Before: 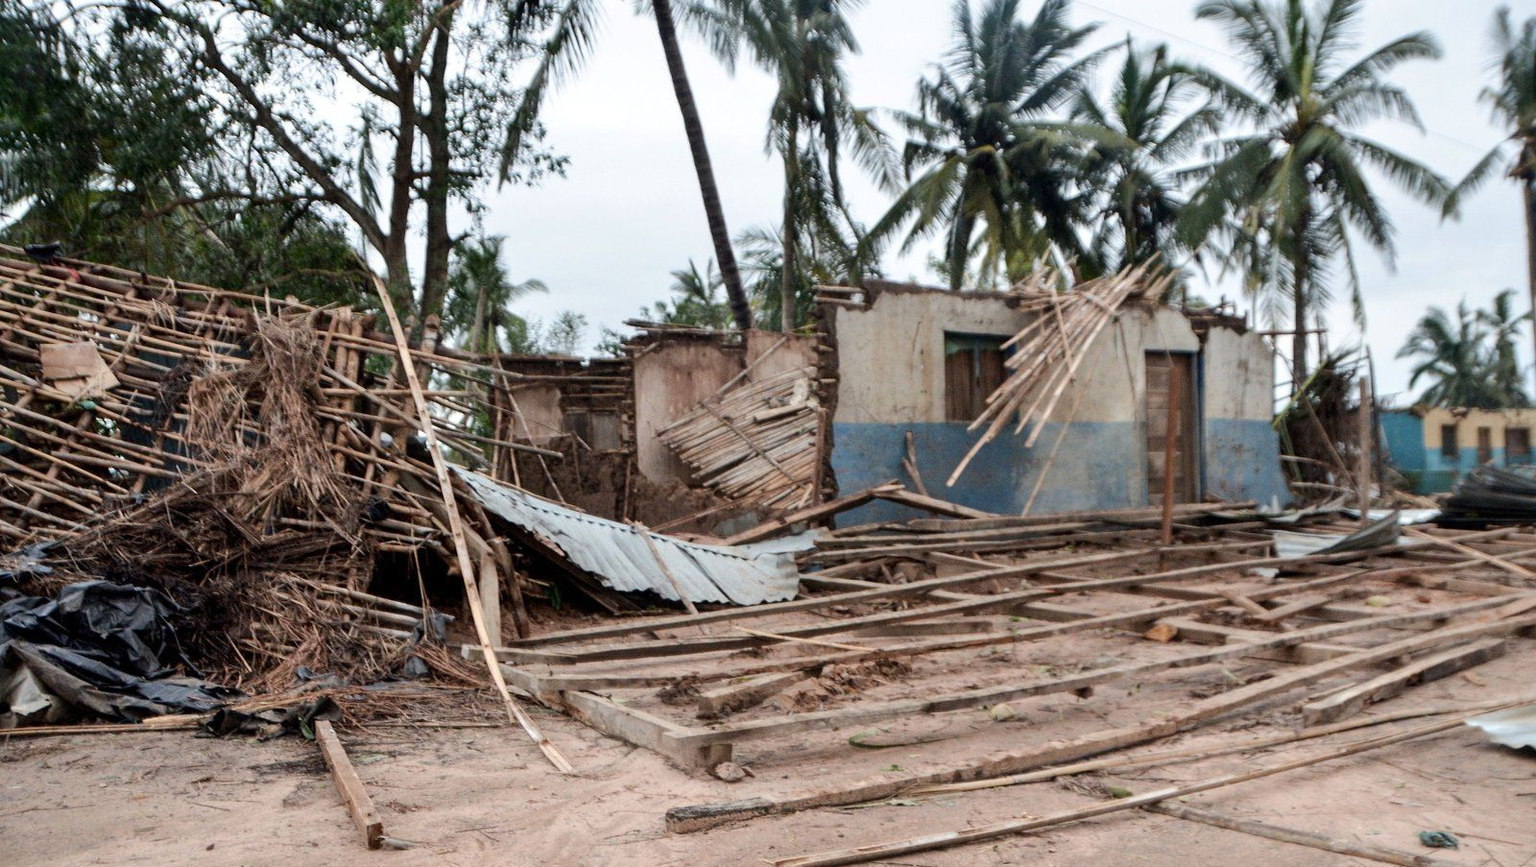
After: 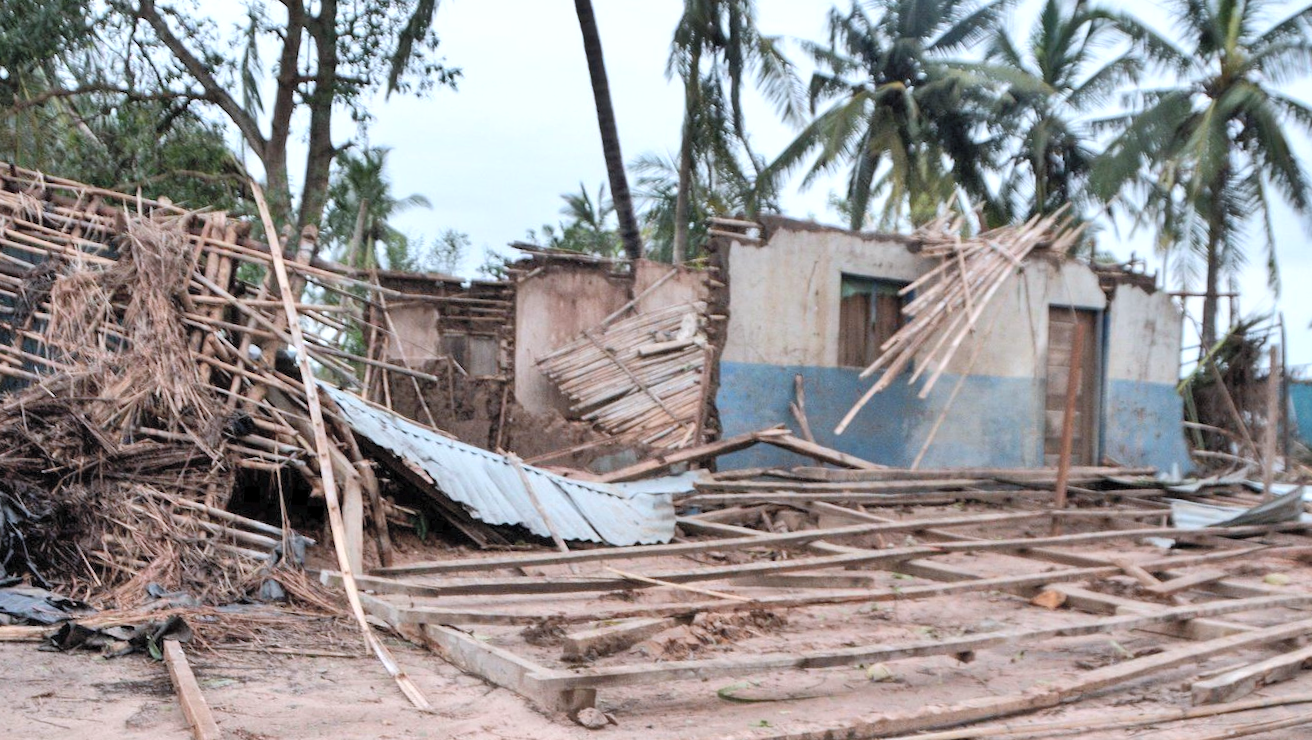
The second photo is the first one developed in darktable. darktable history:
contrast brightness saturation: brightness 0.28
exposure: exposure 0.131 EV, compensate highlight preservation false
color correction: highlights a* -0.772, highlights b* -8.92
shadows and highlights: soften with gaussian
crop and rotate: angle -3.27°, left 5.211%, top 5.211%, right 4.607%, bottom 4.607%
